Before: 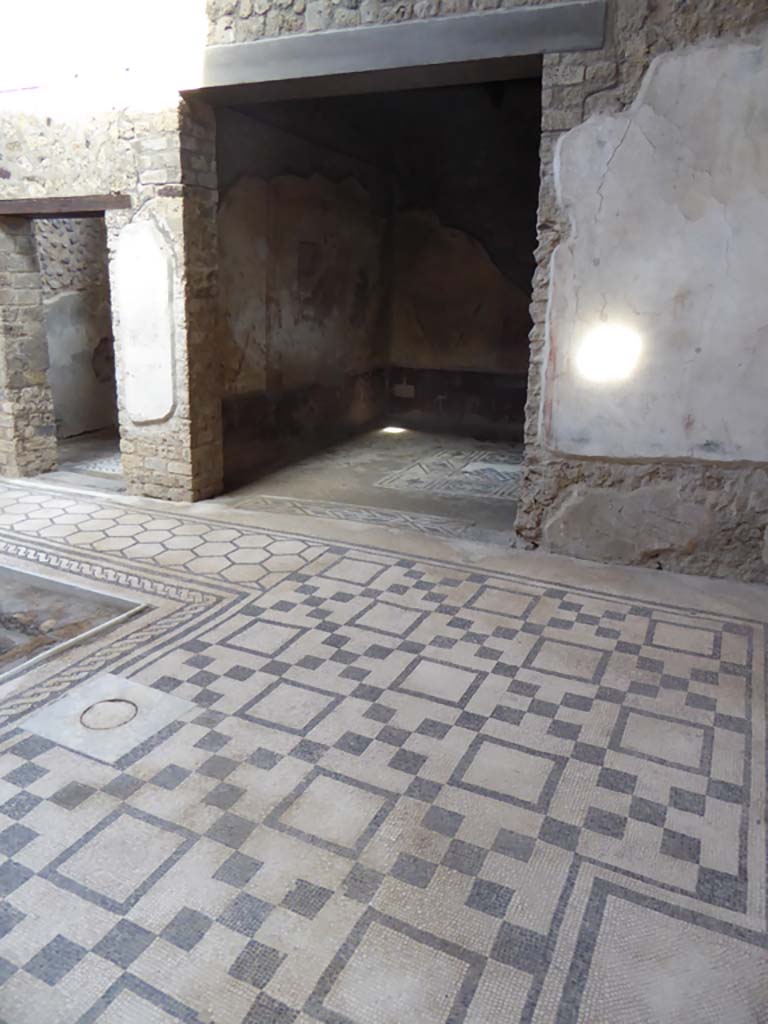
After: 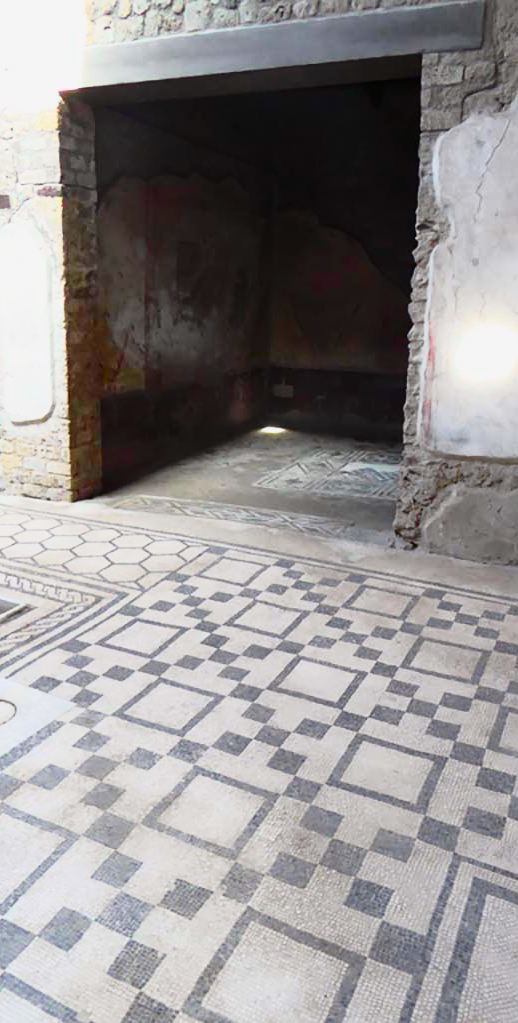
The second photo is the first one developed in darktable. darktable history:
crop and rotate: left 15.831%, right 16.66%
tone equalizer: on, module defaults
tone curve: curves: ch0 [(0, 0) (0.046, 0.031) (0.163, 0.114) (0.391, 0.432) (0.488, 0.561) (0.695, 0.839) (0.785, 0.904) (1, 0.965)]; ch1 [(0, 0) (0.248, 0.252) (0.427, 0.412) (0.482, 0.462) (0.499, 0.499) (0.518, 0.518) (0.535, 0.577) (0.585, 0.623) (0.679, 0.743) (0.788, 0.809) (1, 1)]; ch2 [(0, 0) (0.313, 0.262) (0.427, 0.417) (0.473, 0.47) (0.503, 0.503) (0.523, 0.515) (0.557, 0.596) (0.598, 0.646) (0.708, 0.771) (1, 1)], color space Lab, independent channels, preserve colors none
